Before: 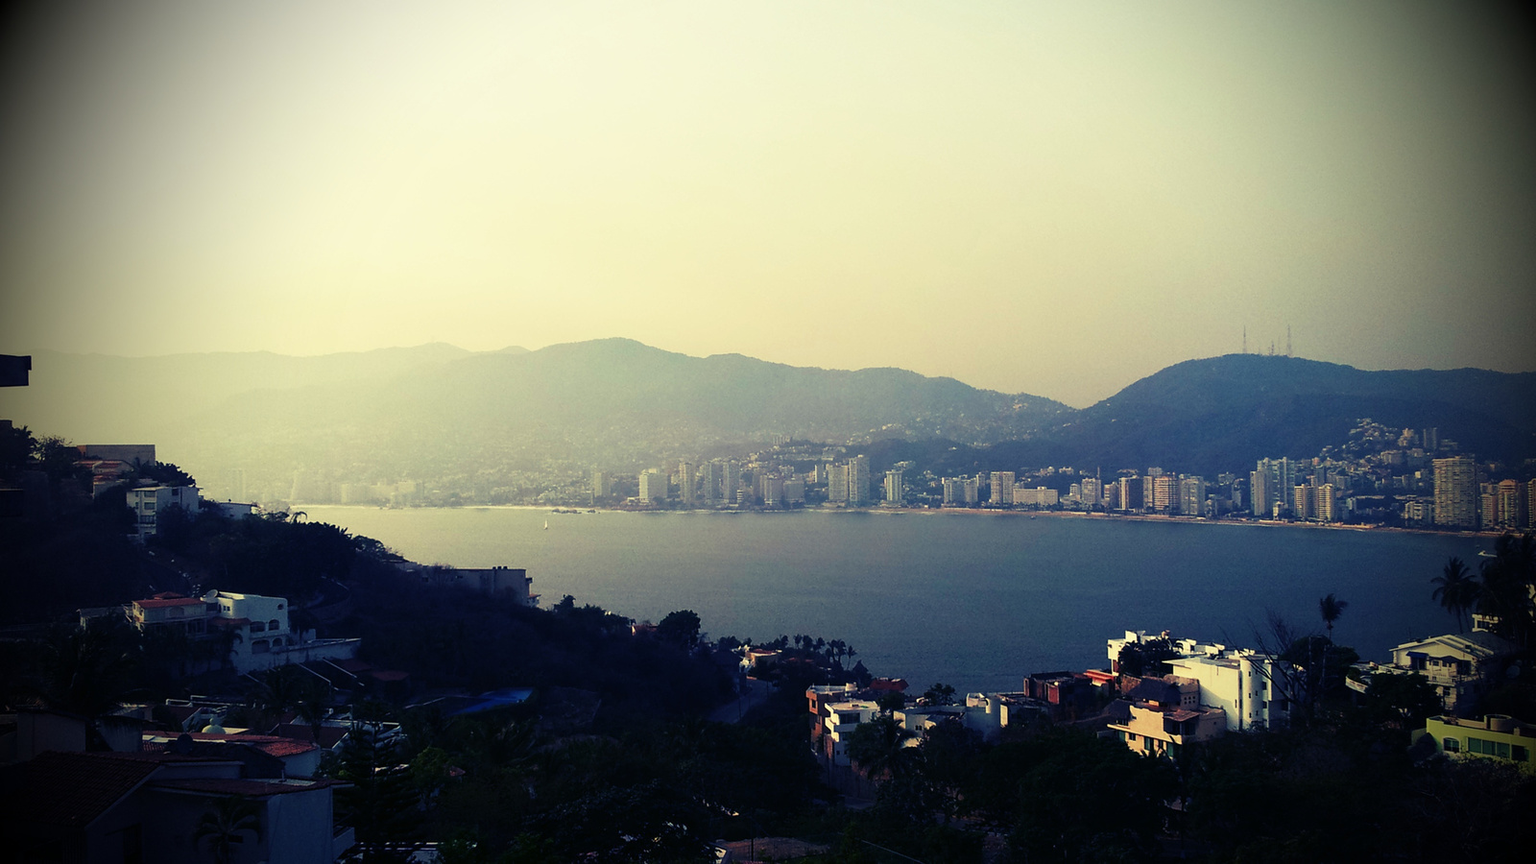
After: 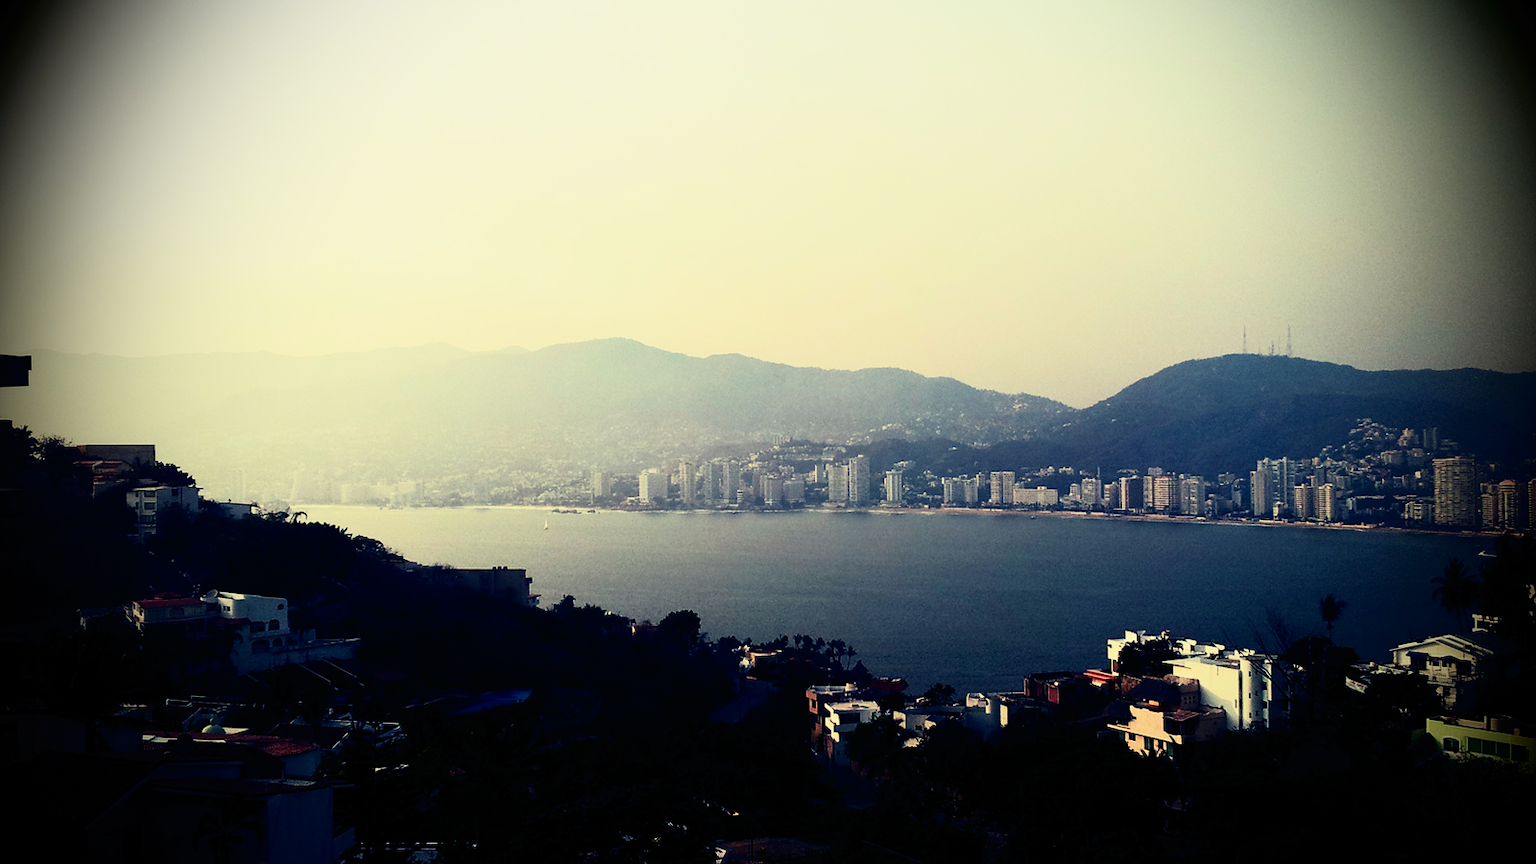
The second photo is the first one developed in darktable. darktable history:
tone curve: curves: ch0 [(0, 0) (0.003, 0.008) (0.011, 0.008) (0.025, 0.011) (0.044, 0.017) (0.069, 0.026) (0.1, 0.039) (0.136, 0.054) (0.177, 0.093) (0.224, 0.15) (0.277, 0.21) (0.335, 0.285) (0.399, 0.366) (0.468, 0.462) (0.543, 0.564) (0.623, 0.679) (0.709, 0.79) (0.801, 0.883) (0.898, 0.95) (1, 1)], color space Lab, independent channels, preserve colors none
filmic rgb: middle gray luminance 9.38%, black relative exposure -10.53 EV, white relative exposure 3.43 EV, target black luminance 0%, hardness 5.99, latitude 59.47%, contrast 1.092, highlights saturation mix 4.38%, shadows ↔ highlights balance 28.98%, color science v6 (2022)
